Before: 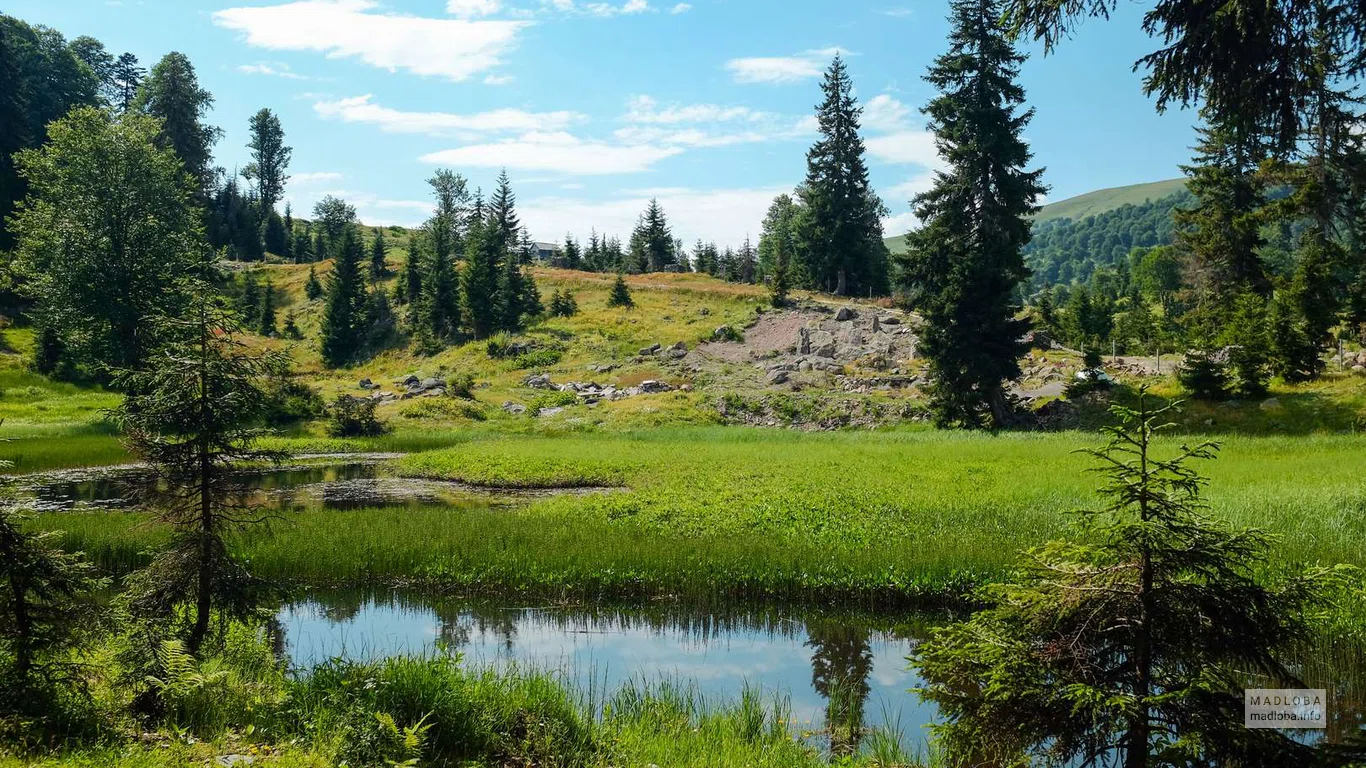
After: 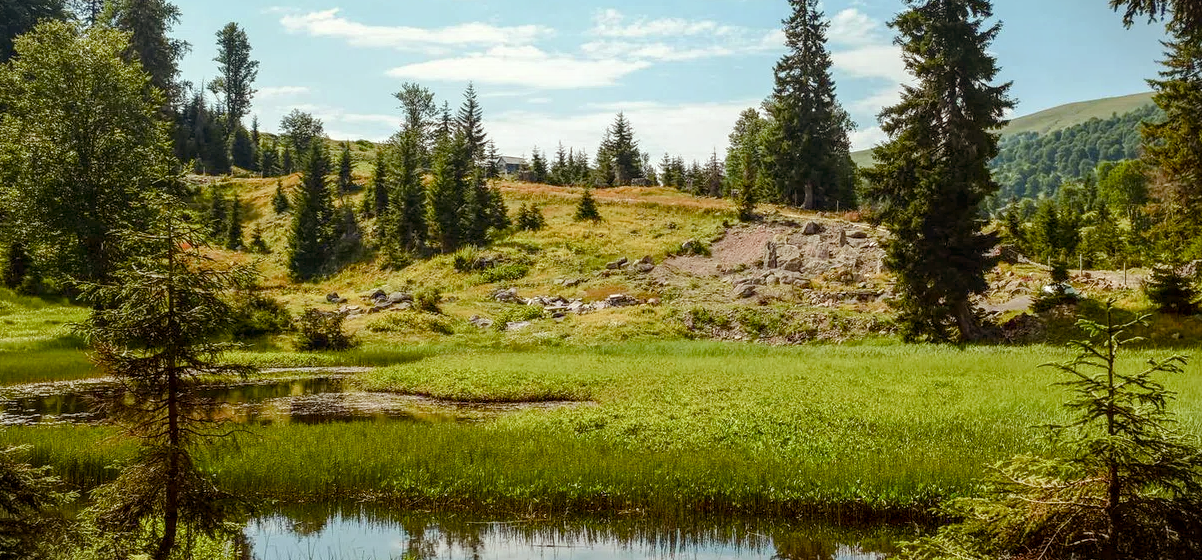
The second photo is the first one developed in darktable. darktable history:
crop and rotate: left 2.455%, top 11.259%, right 9.517%, bottom 15.774%
color balance rgb: power › luminance 9.757%, power › chroma 2.804%, power › hue 57.43°, perceptual saturation grading › global saturation 20%, perceptual saturation grading › highlights -49.637%, perceptual saturation grading › shadows 25.148%
vignetting: fall-off start 99.69%, width/height ratio 1.31
local contrast: on, module defaults
